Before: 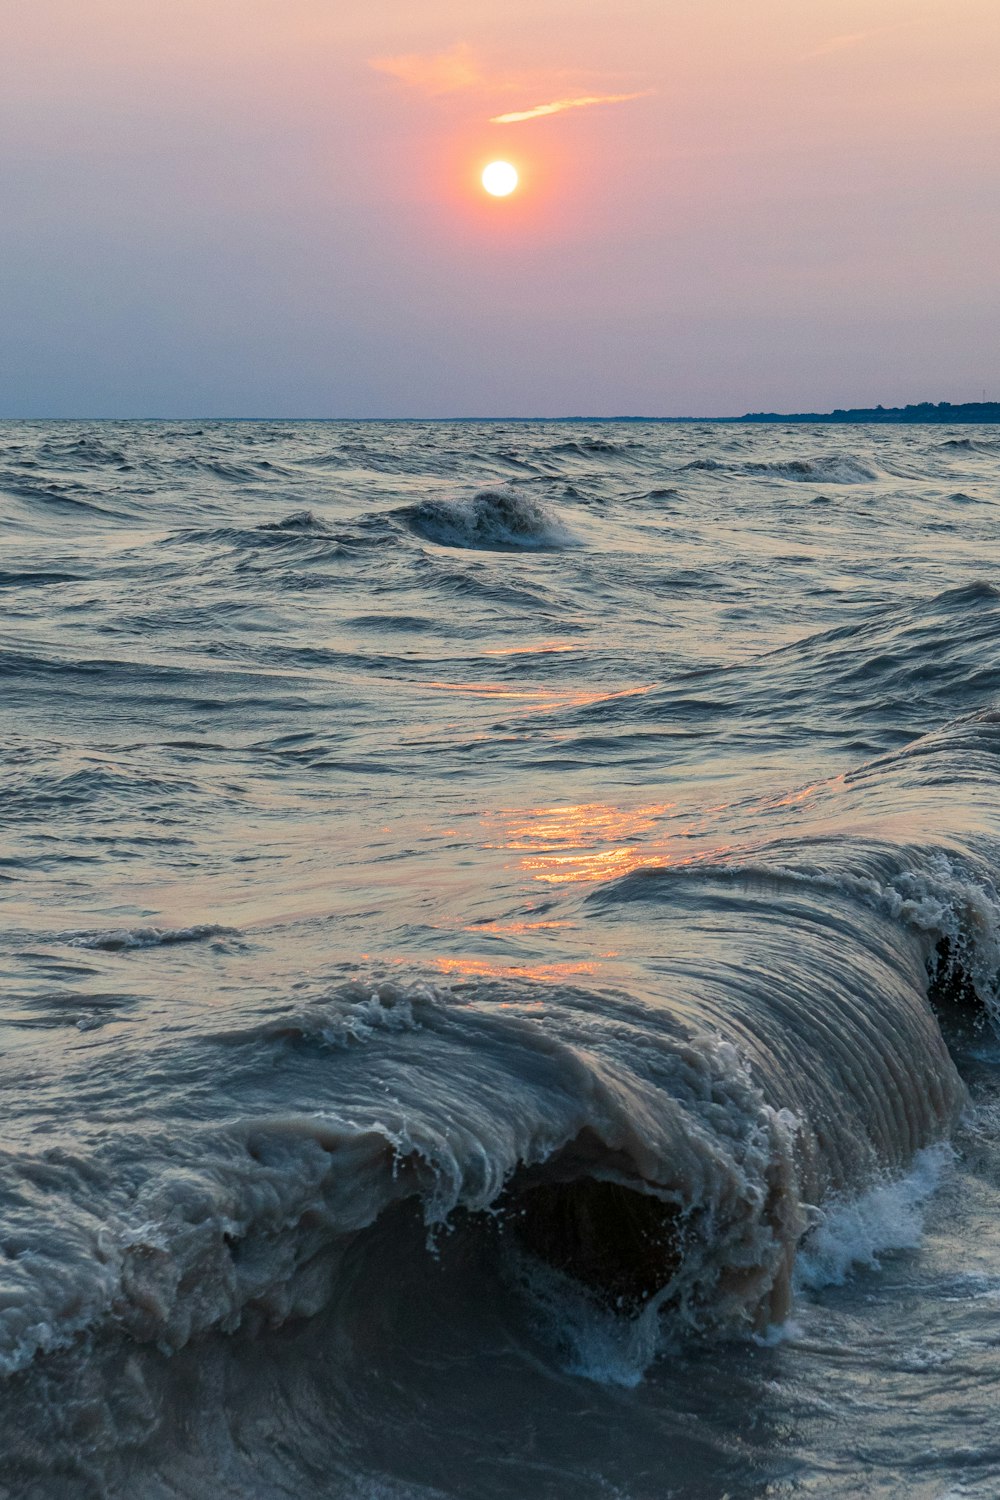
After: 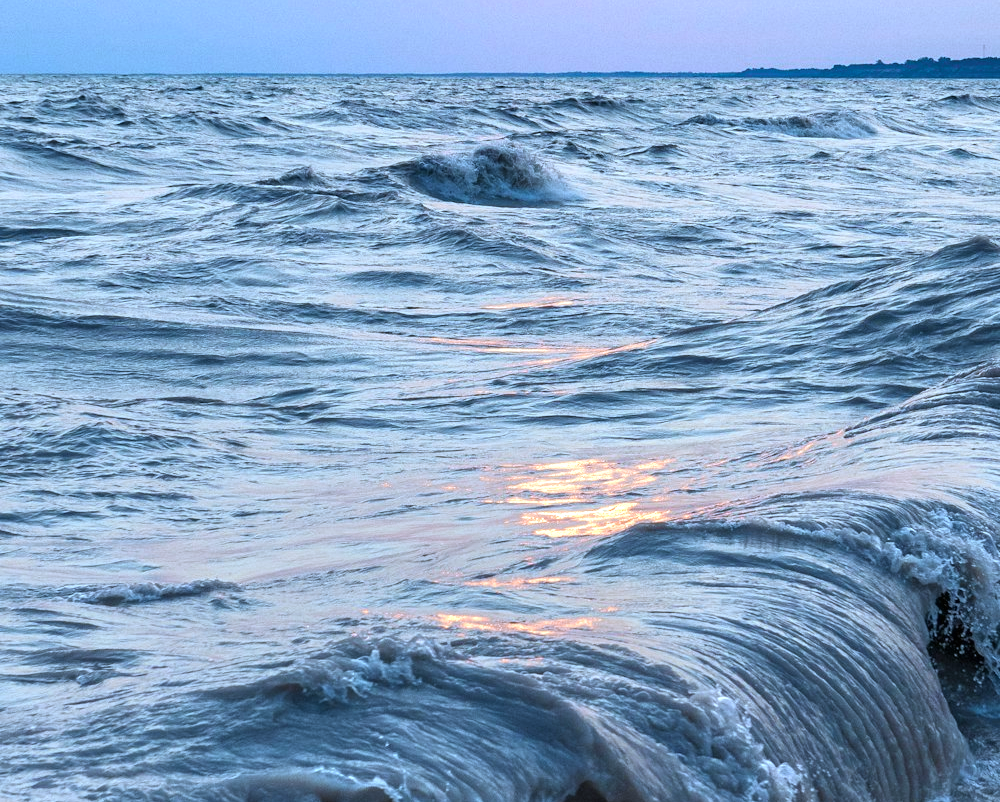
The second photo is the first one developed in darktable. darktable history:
white balance: red 0.871, blue 1.249
color zones: curves: ch0 [(0.018, 0.548) (0.197, 0.654) (0.425, 0.447) (0.605, 0.658) (0.732, 0.579)]; ch1 [(0.105, 0.531) (0.224, 0.531) (0.386, 0.39) (0.618, 0.456) (0.732, 0.456) (0.956, 0.421)]; ch2 [(0.039, 0.583) (0.215, 0.465) (0.399, 0.544) (0.465, 0.548) (0.614, 0.447) (0.724, 0.43) (0.882, 0.623) (0.956, 0.632)]
exposure: black level correction 0, exposure 0.5 EV, compensate exposure bias true, compensate highlight preservation false
crop and rotate: top 23.043%, bottom 23.437%
